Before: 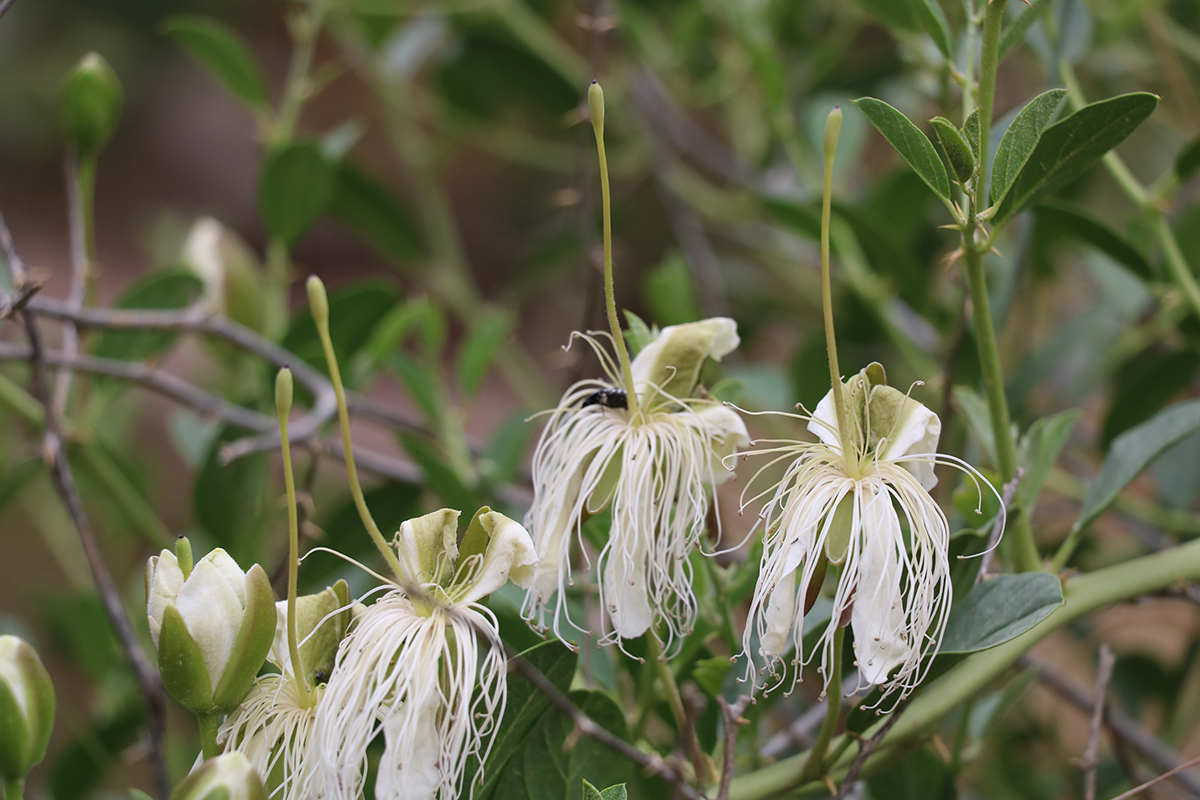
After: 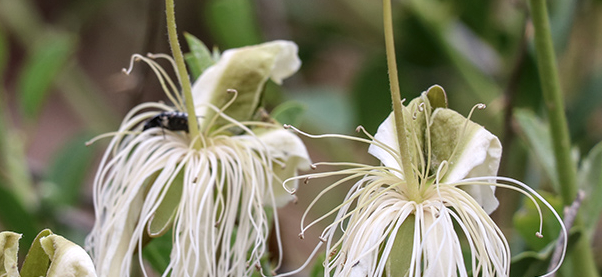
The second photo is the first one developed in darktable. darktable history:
crop: left 36.607%, top 34.735%, right 13.146%, bottom 30.611%
exposure: compensate highlight preservation false
local contrast: highlights 61%, detail 143%, midtone range 0.428
